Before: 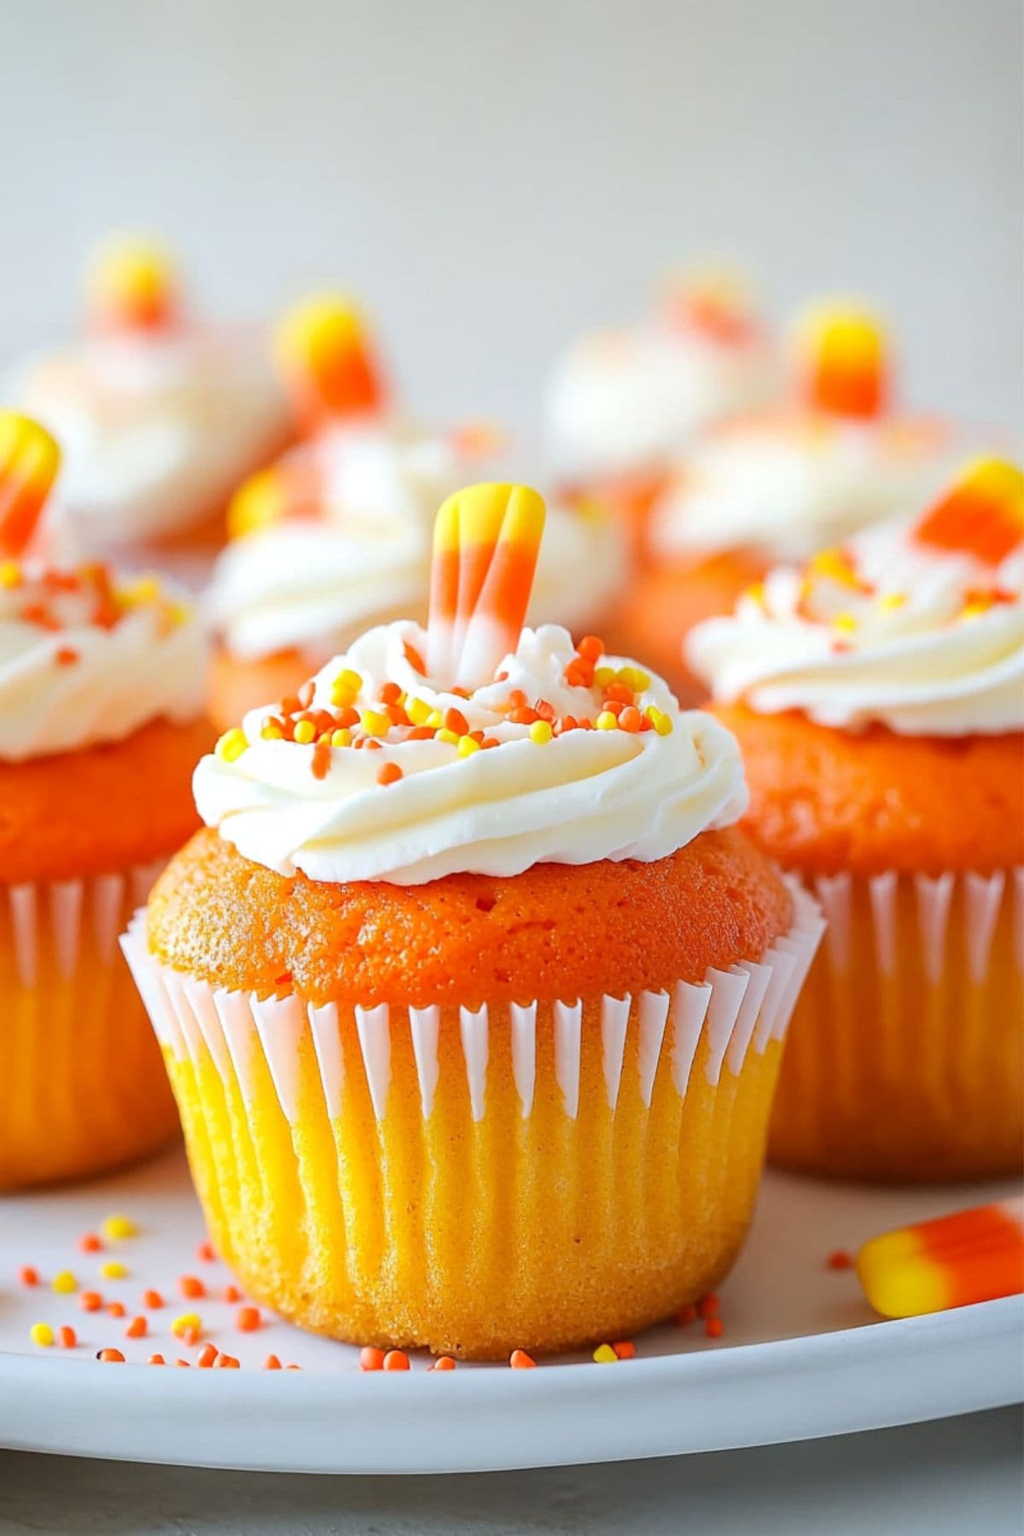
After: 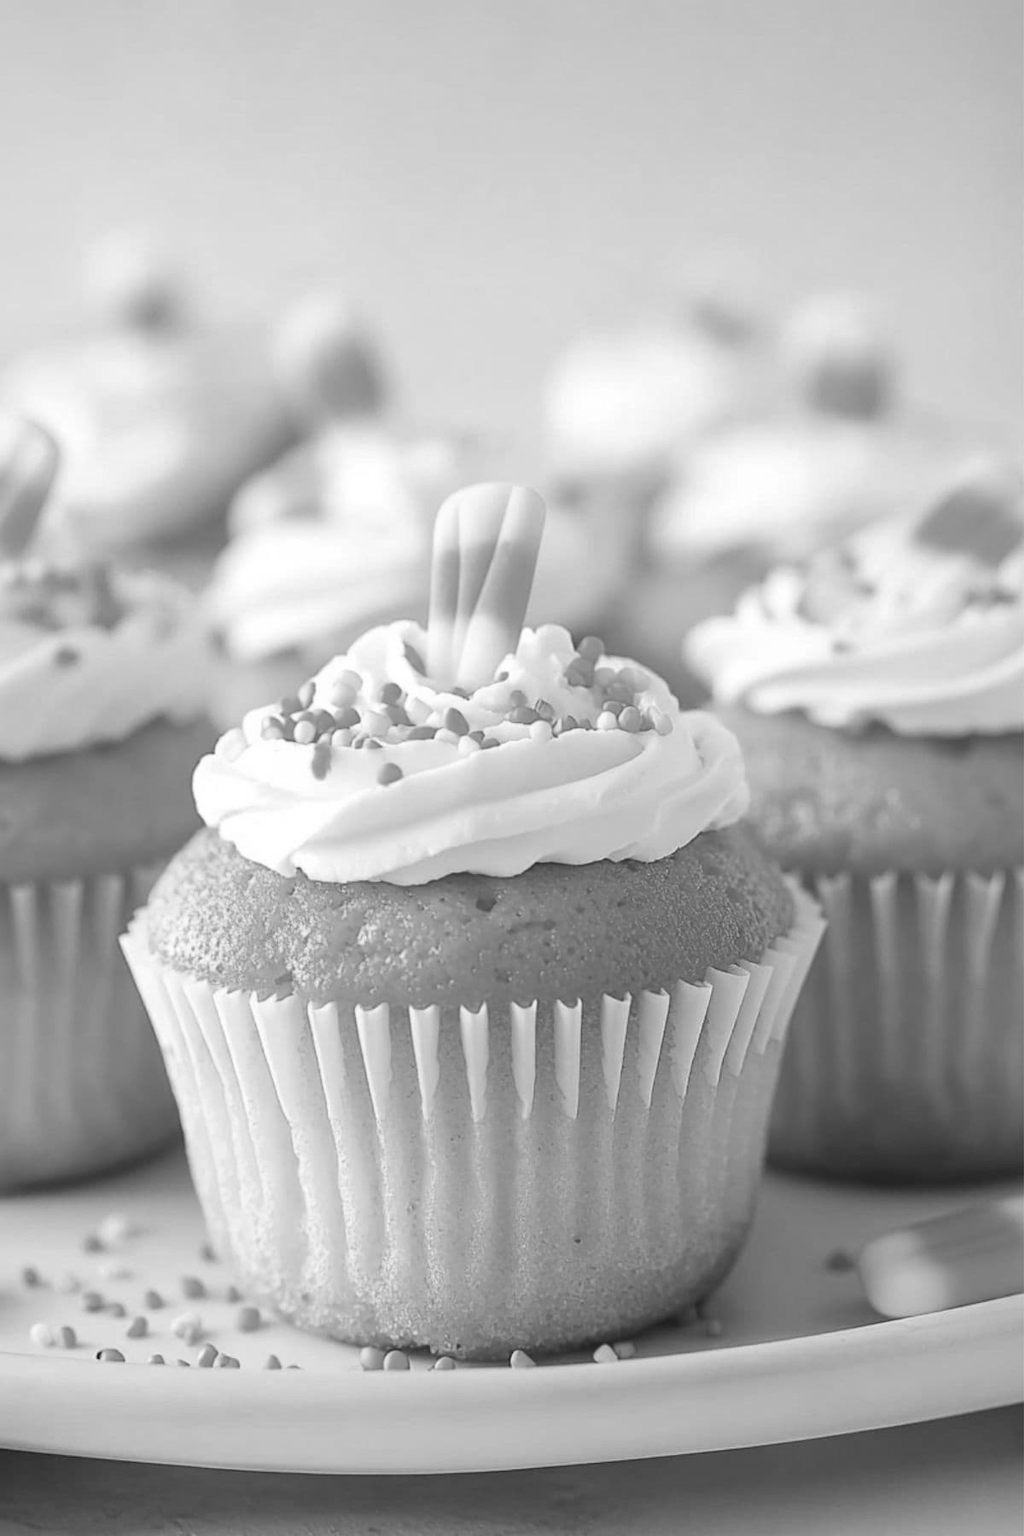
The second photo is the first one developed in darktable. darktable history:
color zones: curves: ch1 [(0, -0.394) (0.143, -0.394) (0.286, -0.394) (0.429, -0.392) (0.571, -0.391) (0.714, -0.391) (0.857, -0.391) (1, -0.394)]
tone equalizer: on, module defaults
